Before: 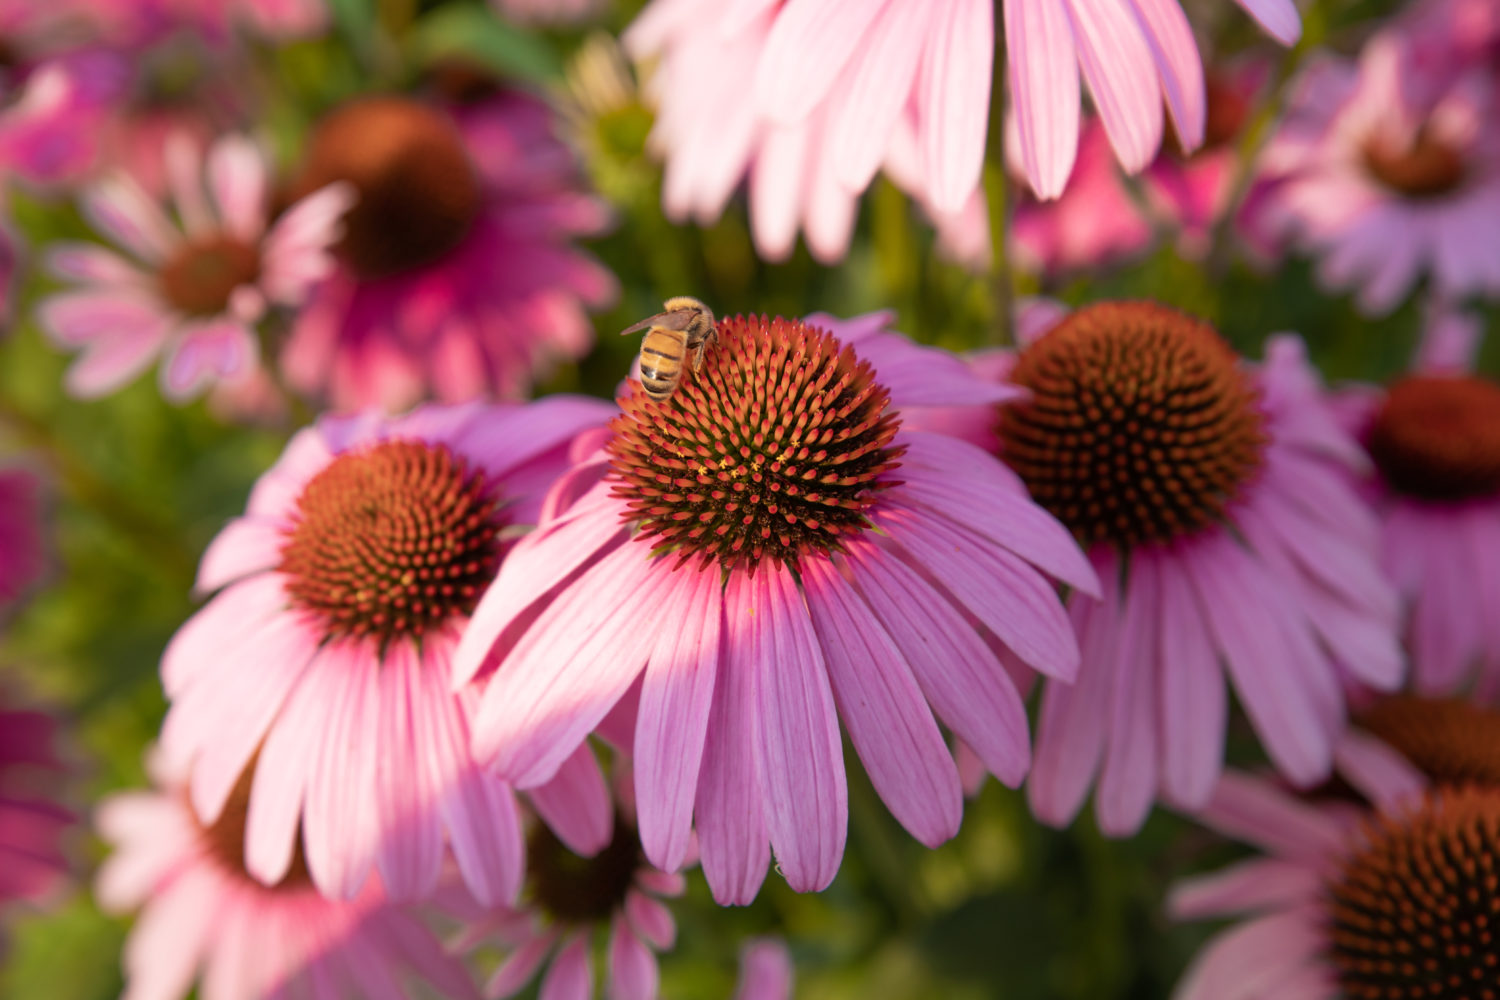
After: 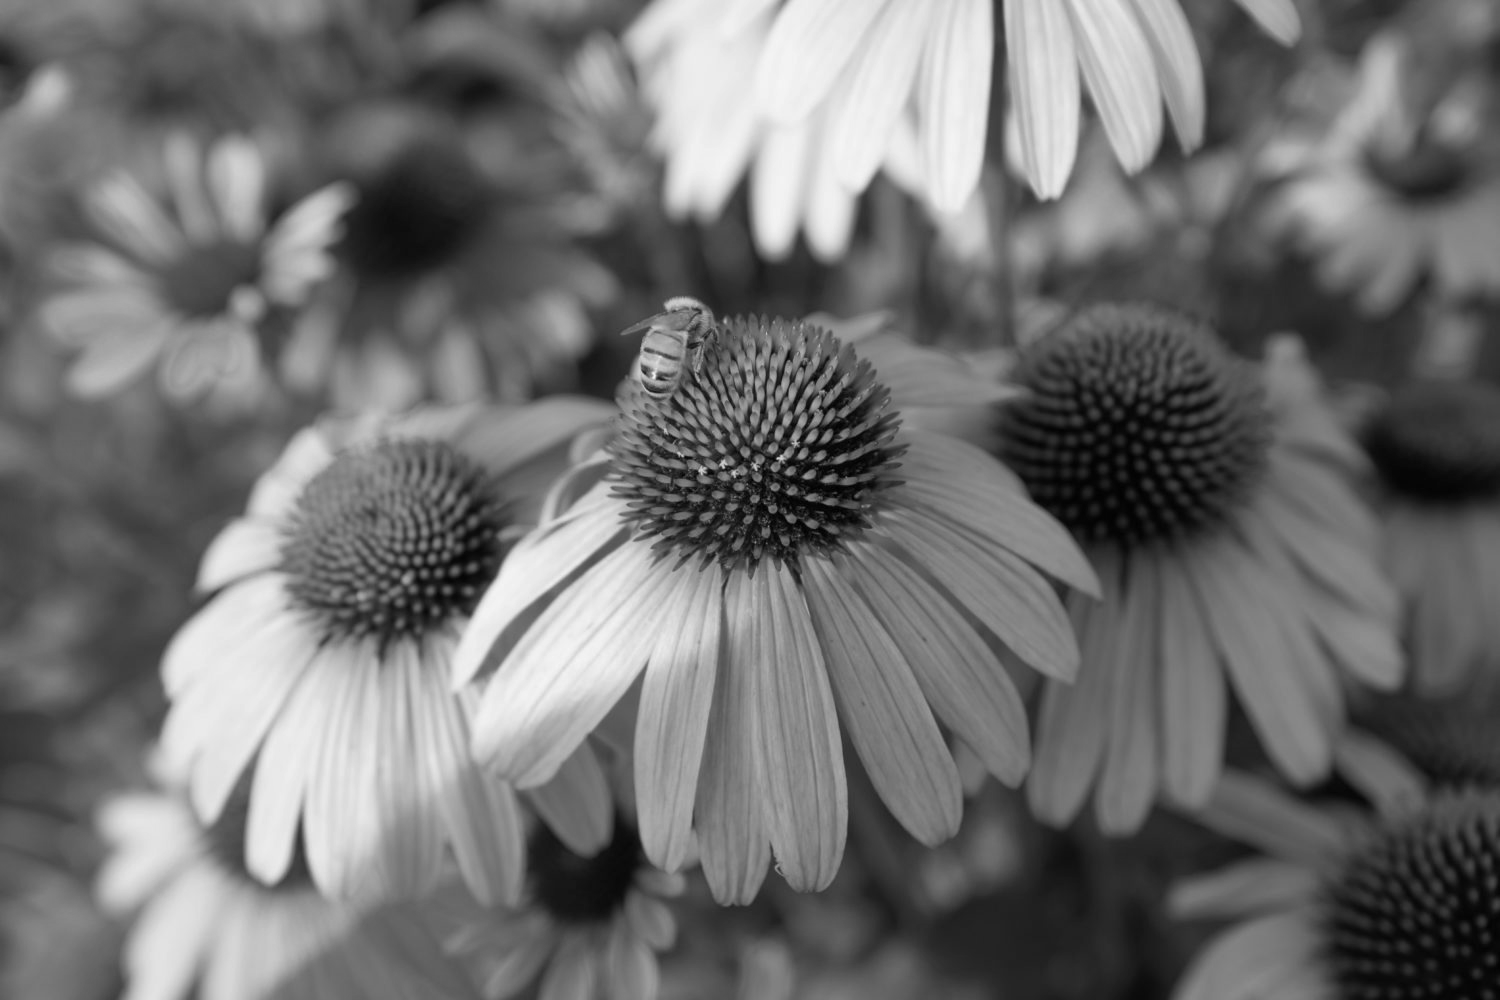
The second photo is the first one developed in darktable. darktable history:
monochrome: on, module defaults
color zones: curves: ch2 [(0, 0.488) (0.143, 0.417) (0.286, 0.212) (0.429, 0.179) (0.571, 0.154) (0.714, 0.415) (0.857, 0.495) (1, 0.488)]
